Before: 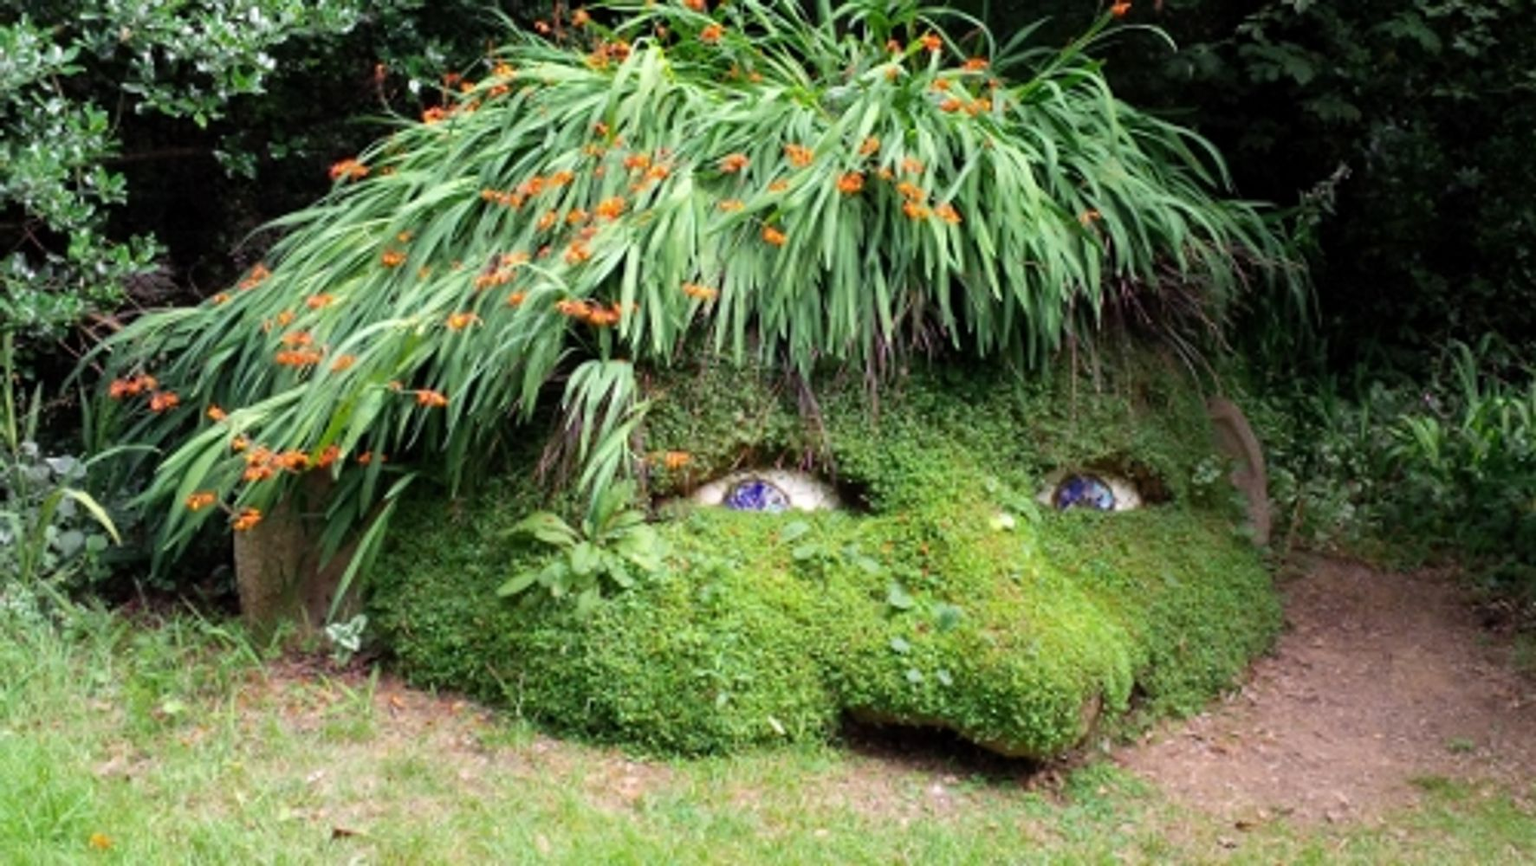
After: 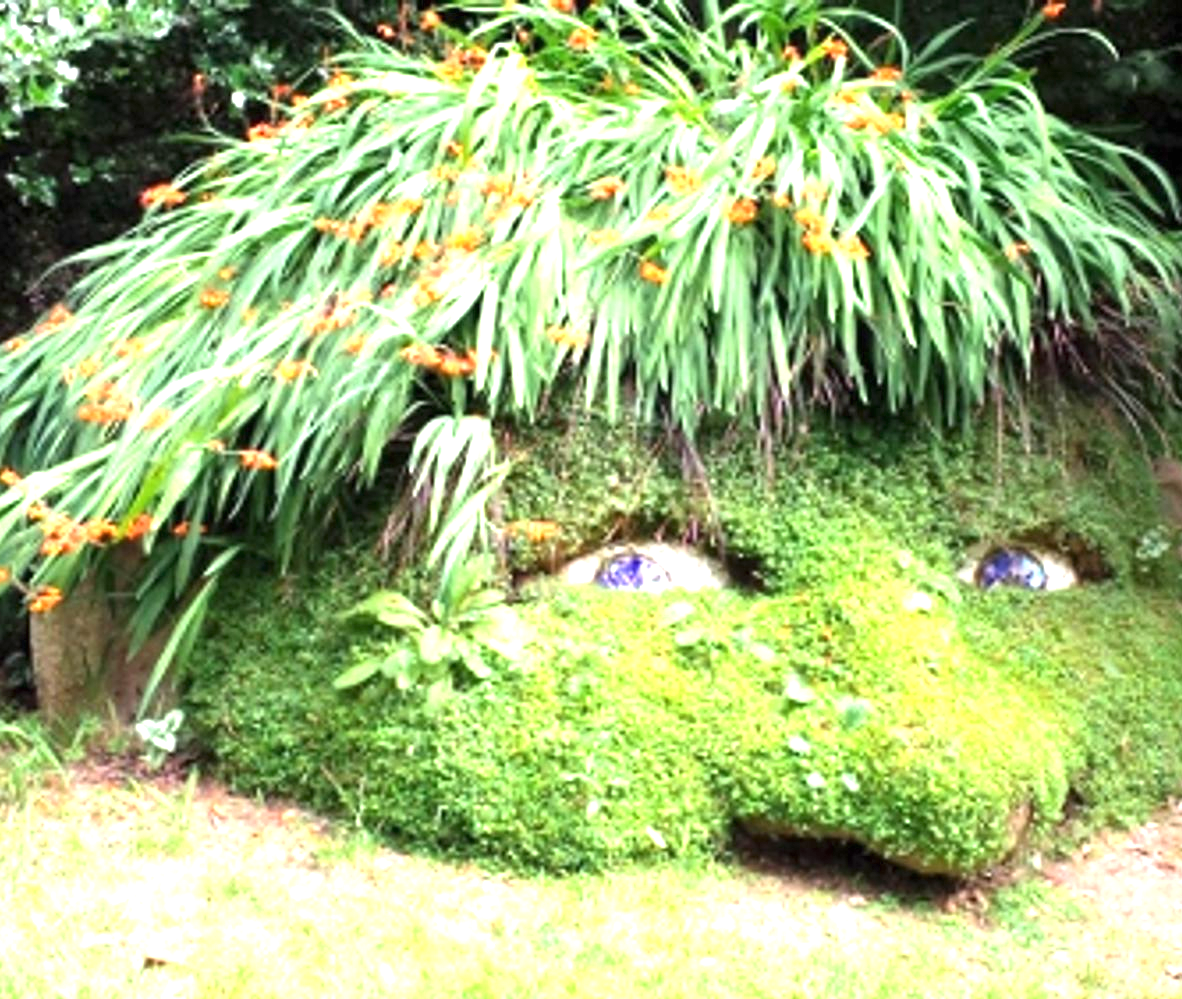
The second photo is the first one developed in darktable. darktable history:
exposure: black level correction 0, exposure 1.45 EV, compensate exposure bias true, compensate highlight preservation false
crop and rotate: left 13.537%, right 19.796%
